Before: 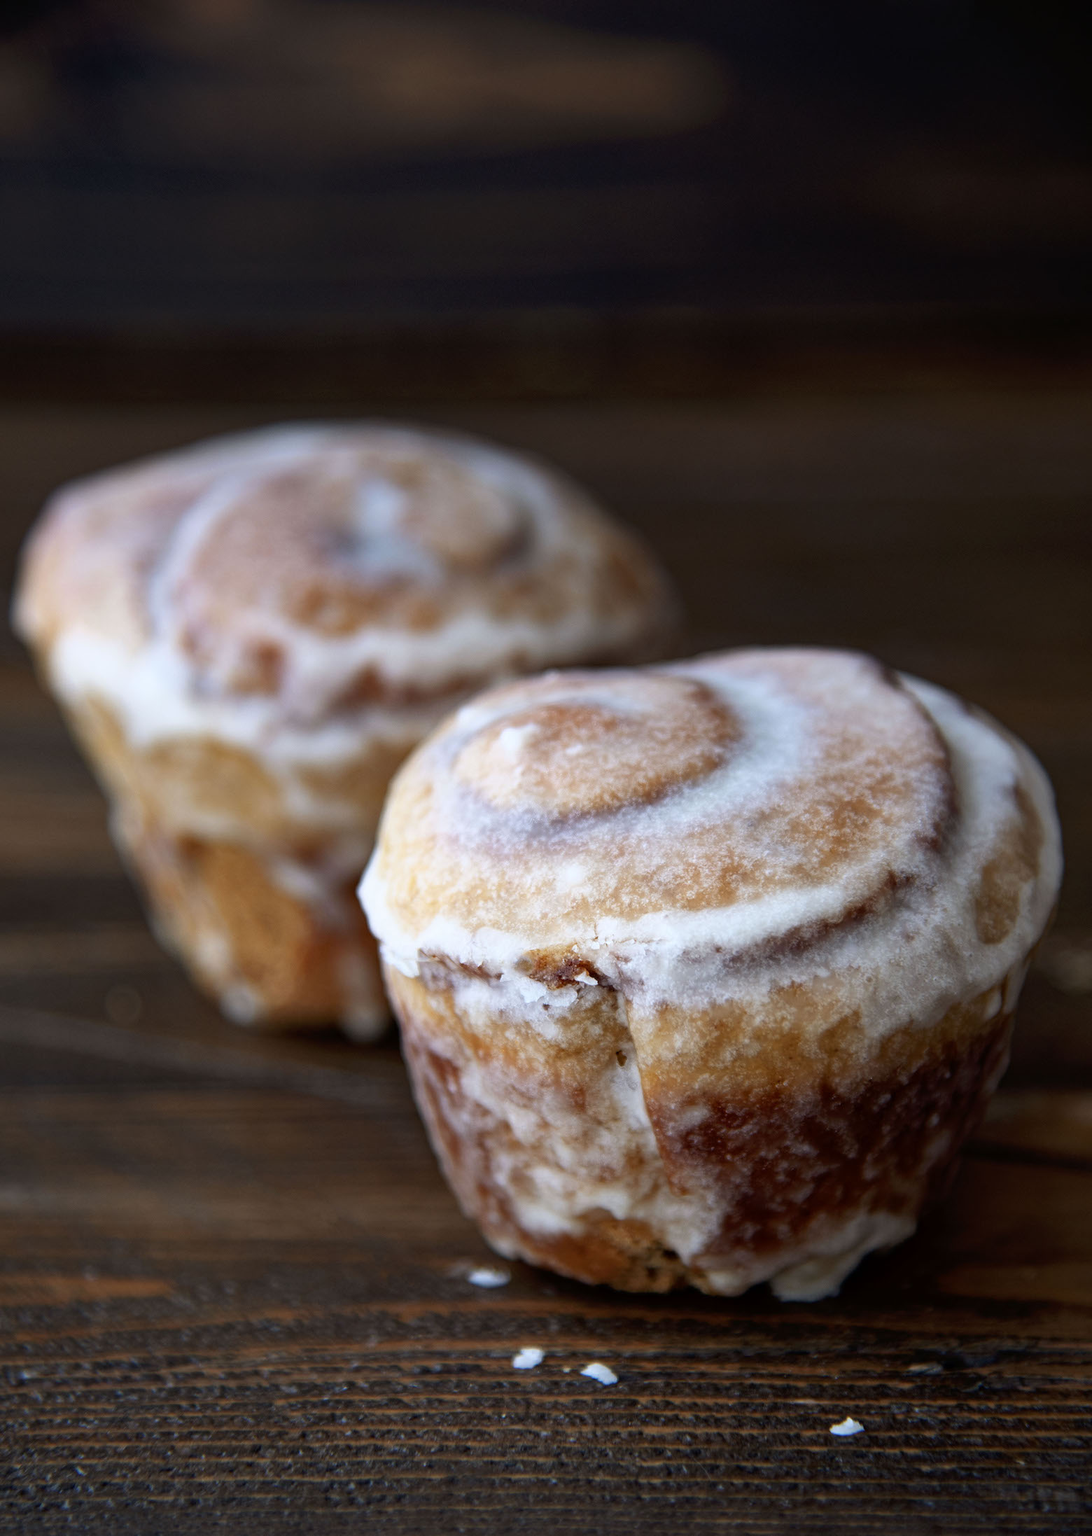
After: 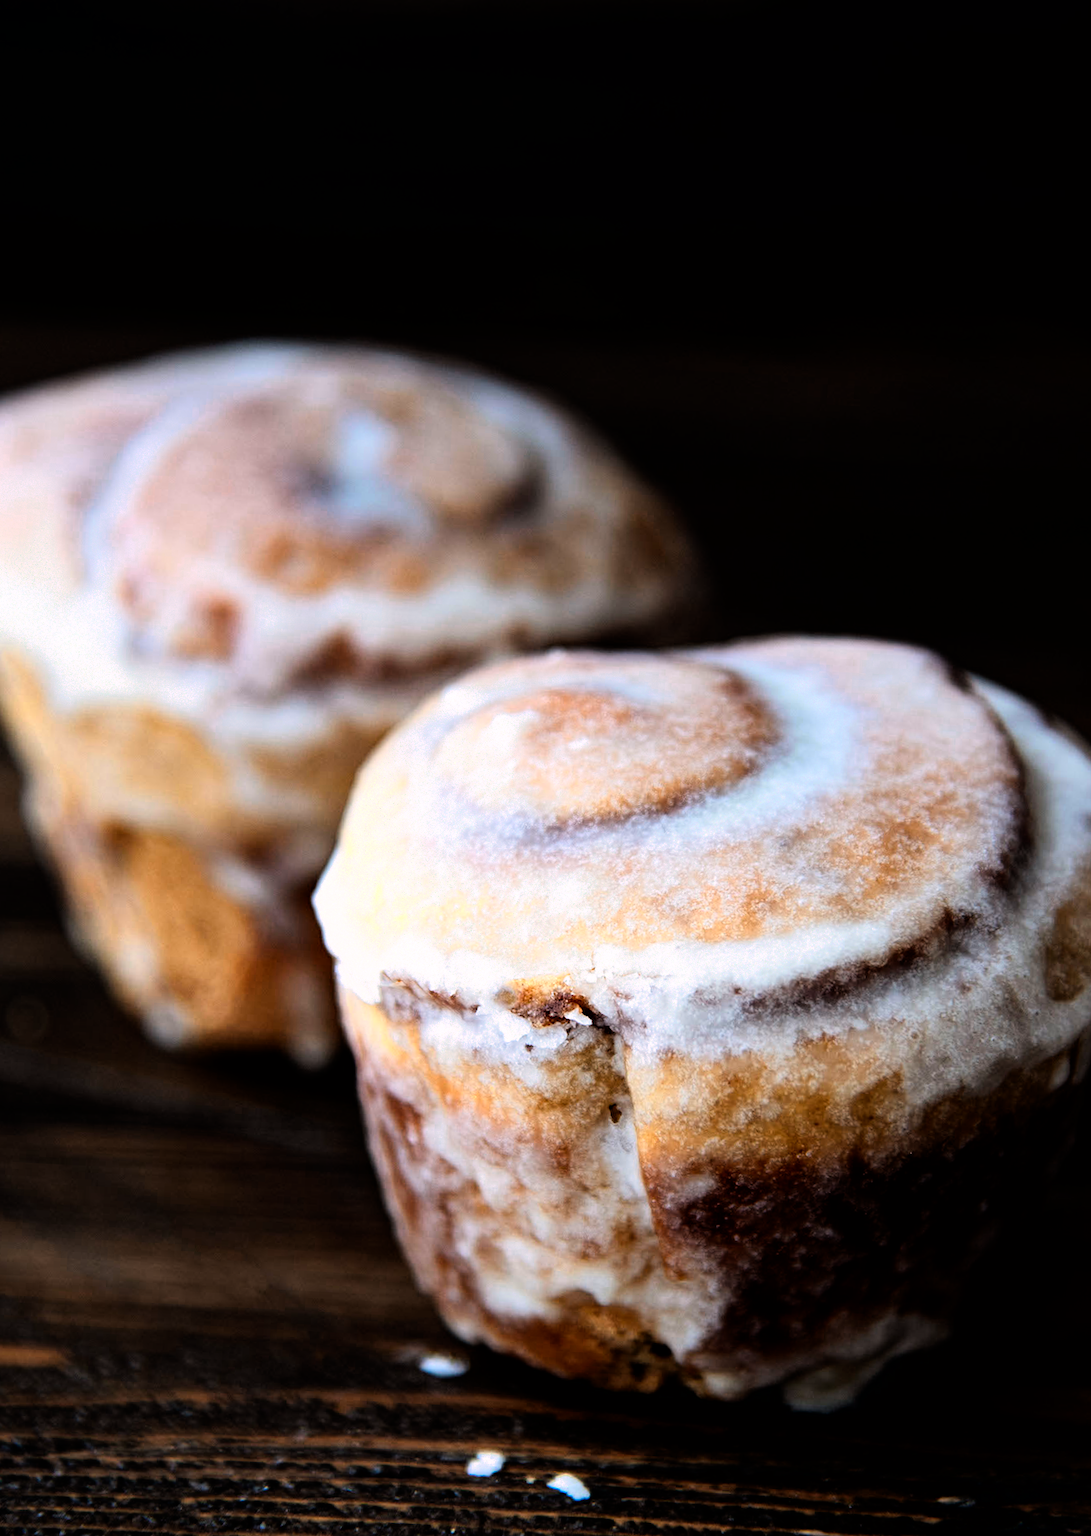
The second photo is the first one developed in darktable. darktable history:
color zones: curves: ch0 [(0.099, 0.624) (0.257, 0.596) (0.384, 0.376) (0.529, 0.492) (0.697, 0.564) (0.768, 0.532) (0.908, 0.644)]; ch1 [(0.112, 0.564) (0.254, 0.612) (0.432, 0.676) (0.592, 0.456) (0.743, 0.684) (0.888, 0.536)]; ch2 [(0.25, 0.5) (0.469, 0.36) (0.75, 0.5)]
filmic rgb: black relative exposure -5.38 EV, white relative exposure 2.85 EV, dynamic range scaling -38.32%, hardness 4.01, contrast 1.616, highlights saturation mix -1.14%, enable highlight reconstruction true
crop and rotate: angle -3.04°, left 5.127%, top 5.156%, right 4.708%, bottom 4.61%
levels: levels [0, 0.498, 0.996]
